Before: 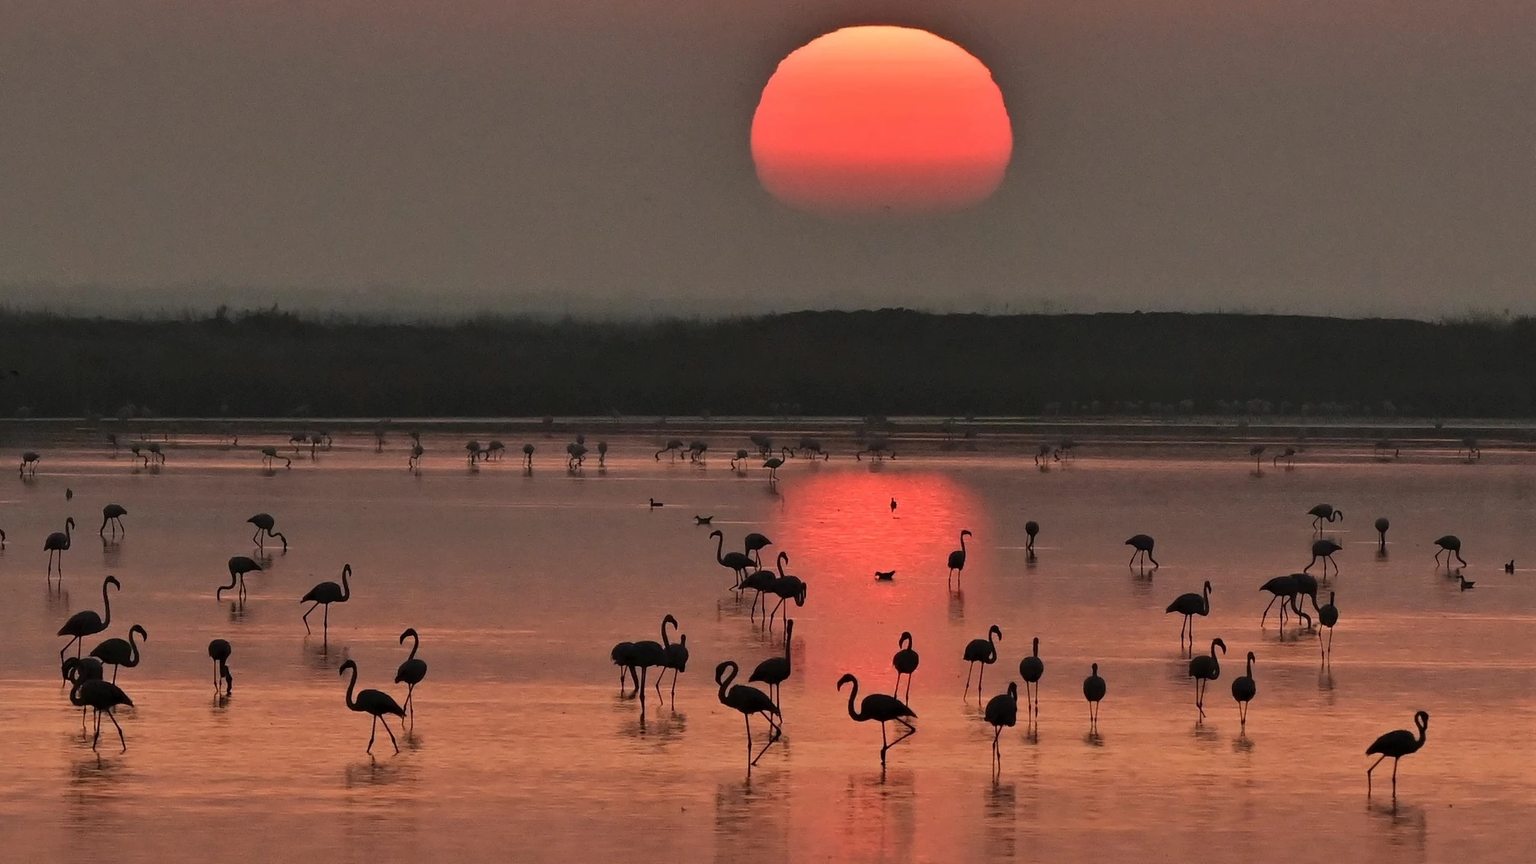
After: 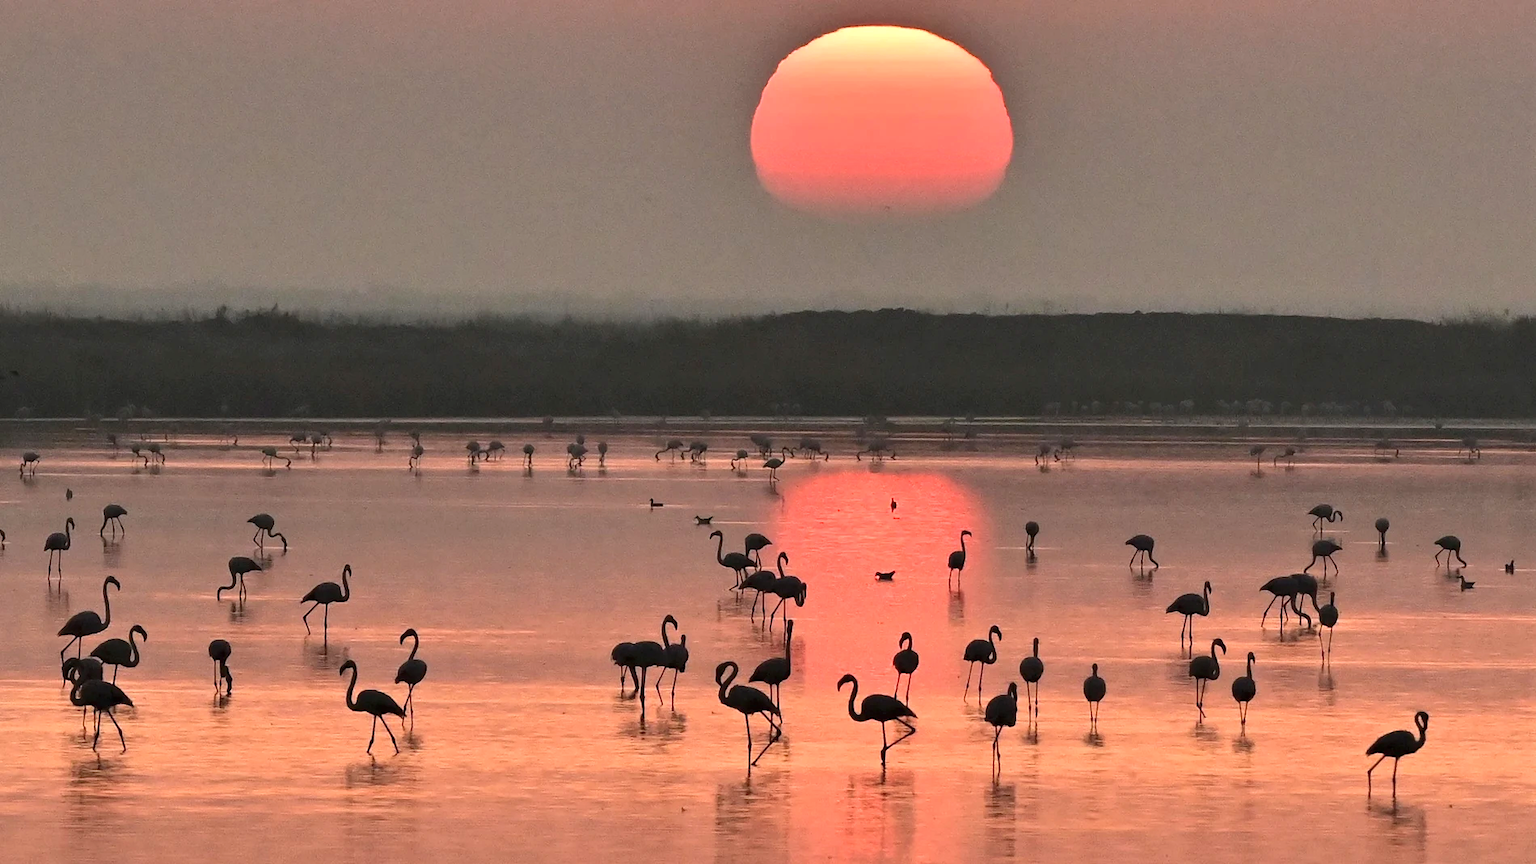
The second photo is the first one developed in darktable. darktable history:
exposure: black level correction 0, exposure 1.01 EV, compensate highlight preservation false
